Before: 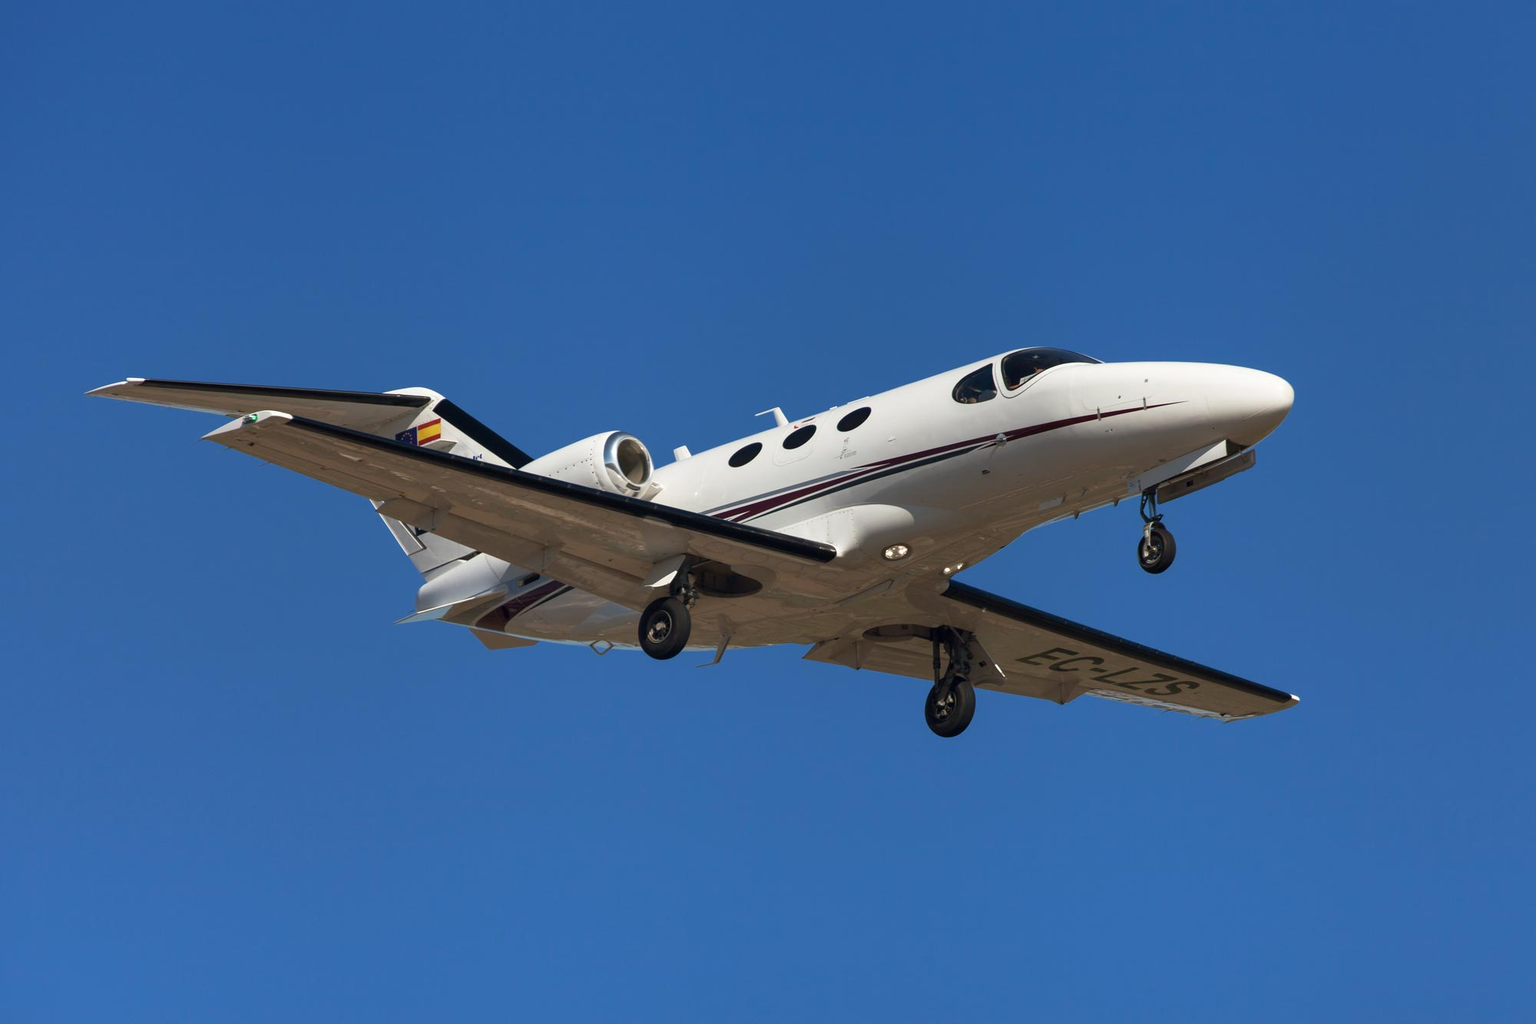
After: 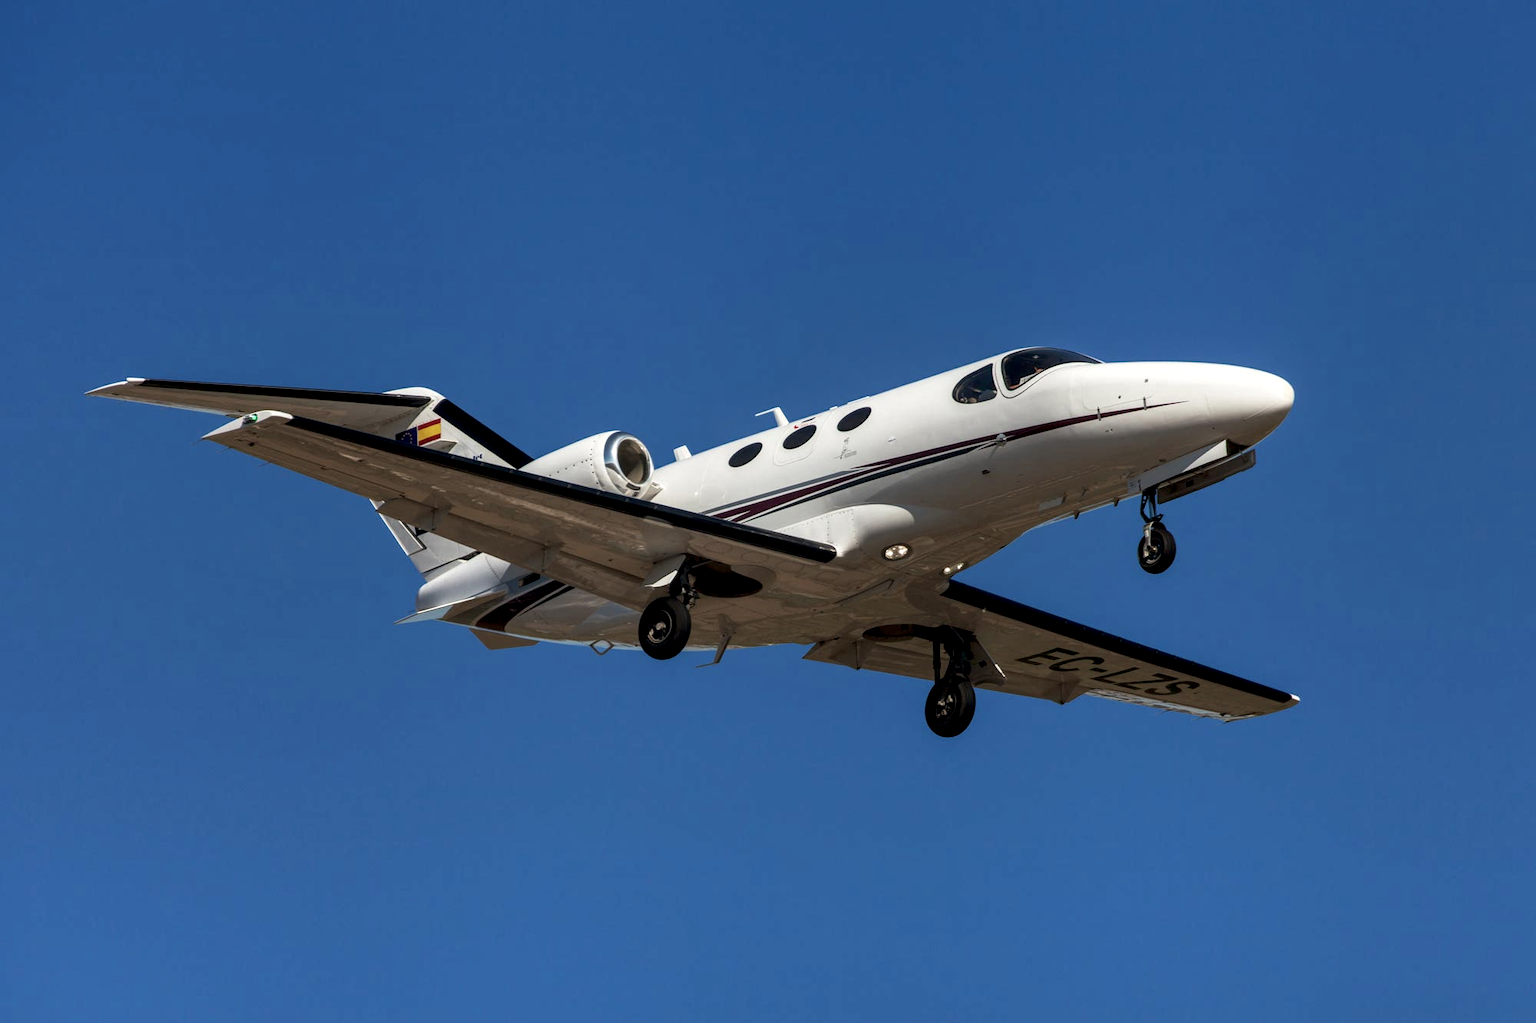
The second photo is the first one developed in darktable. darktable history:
local contrast: highlights 60%, shadows 60%, detail 160%
exposure: exposure -0.293 EV, compensate highlight preservation false
